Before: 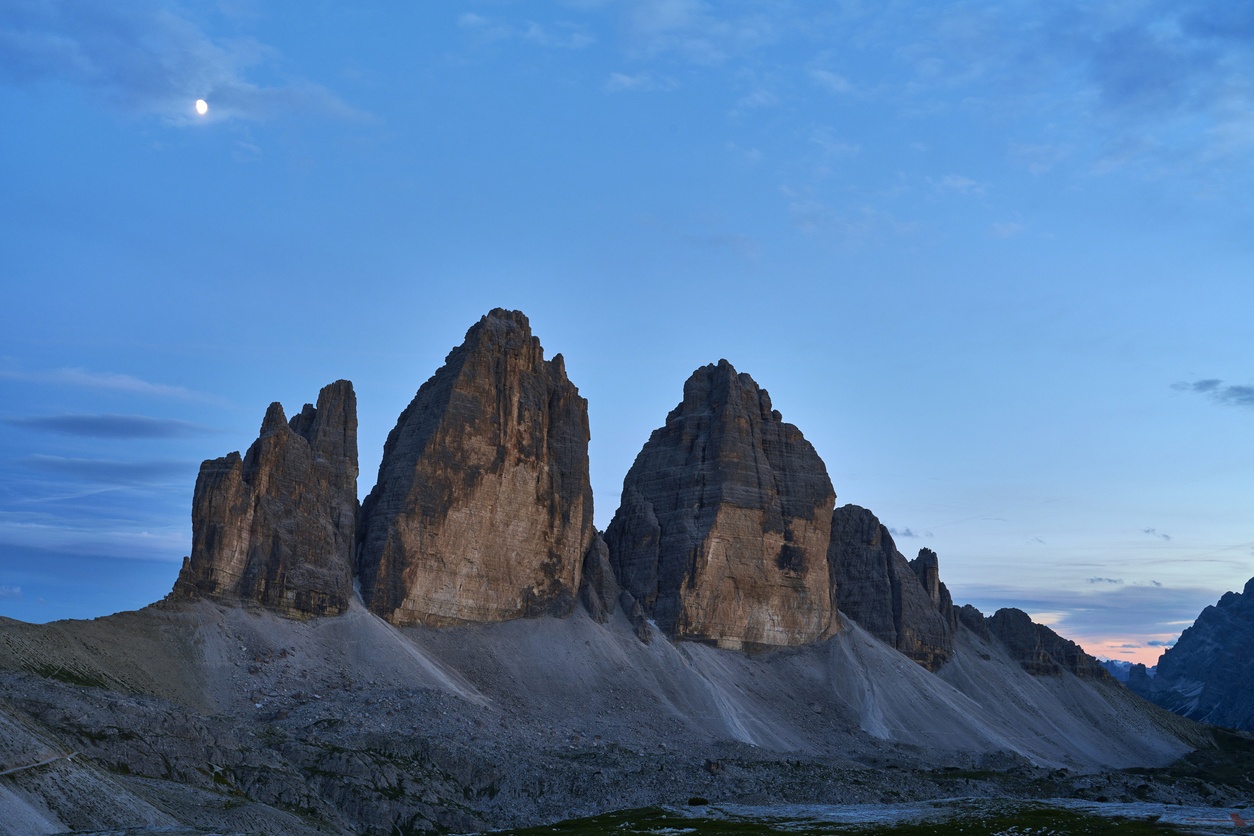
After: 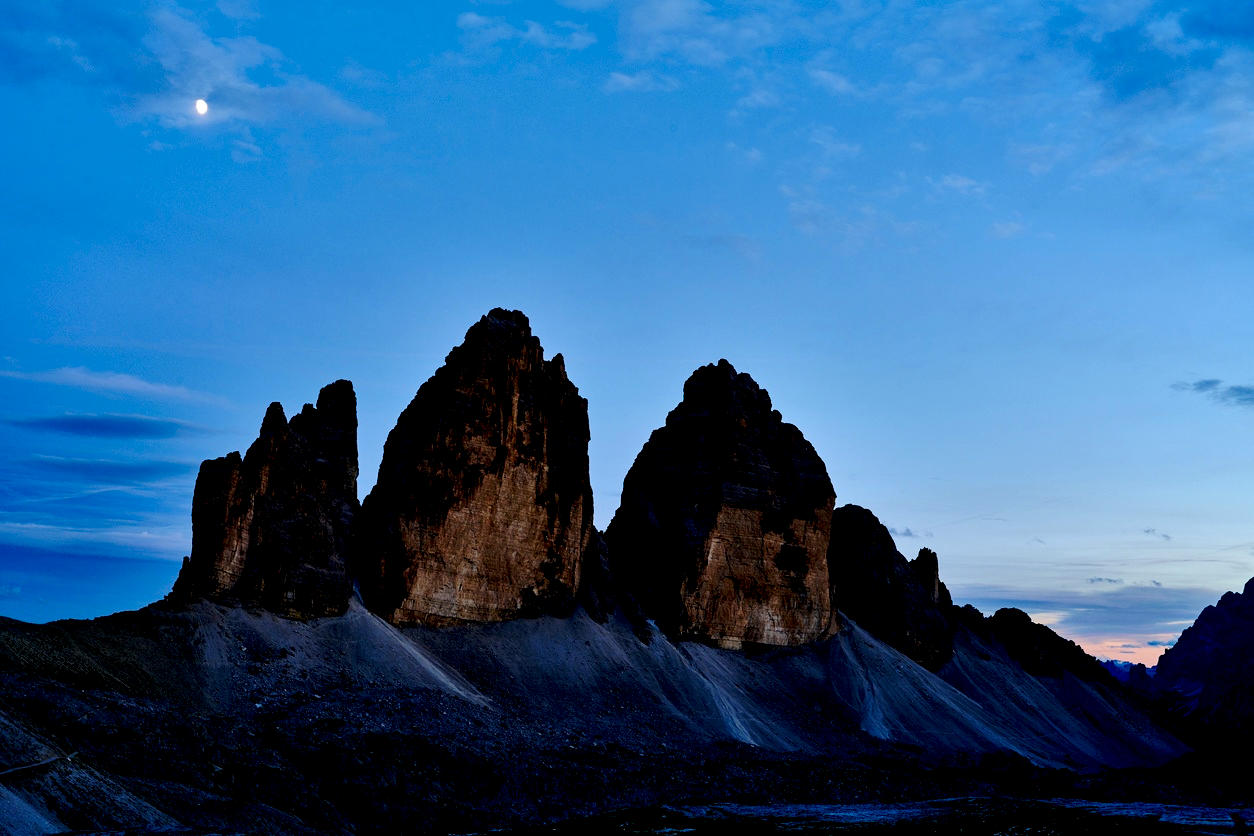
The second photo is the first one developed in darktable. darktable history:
exposure: black level correction 0.057, compensate highlight preservation false
base curve: curves: ch0 [(0, 0) (0.073, 0.04) (0.157, 0.139) (0.492, 0.492) (0.758, 0.758) (1, 1)], preserve colors none
